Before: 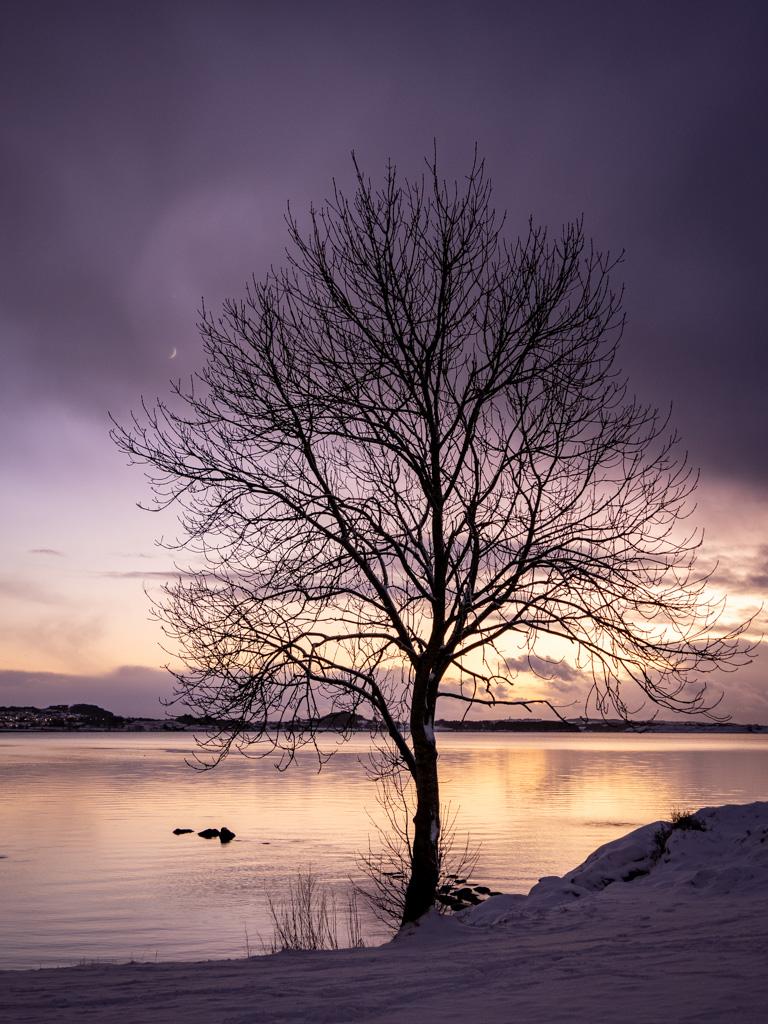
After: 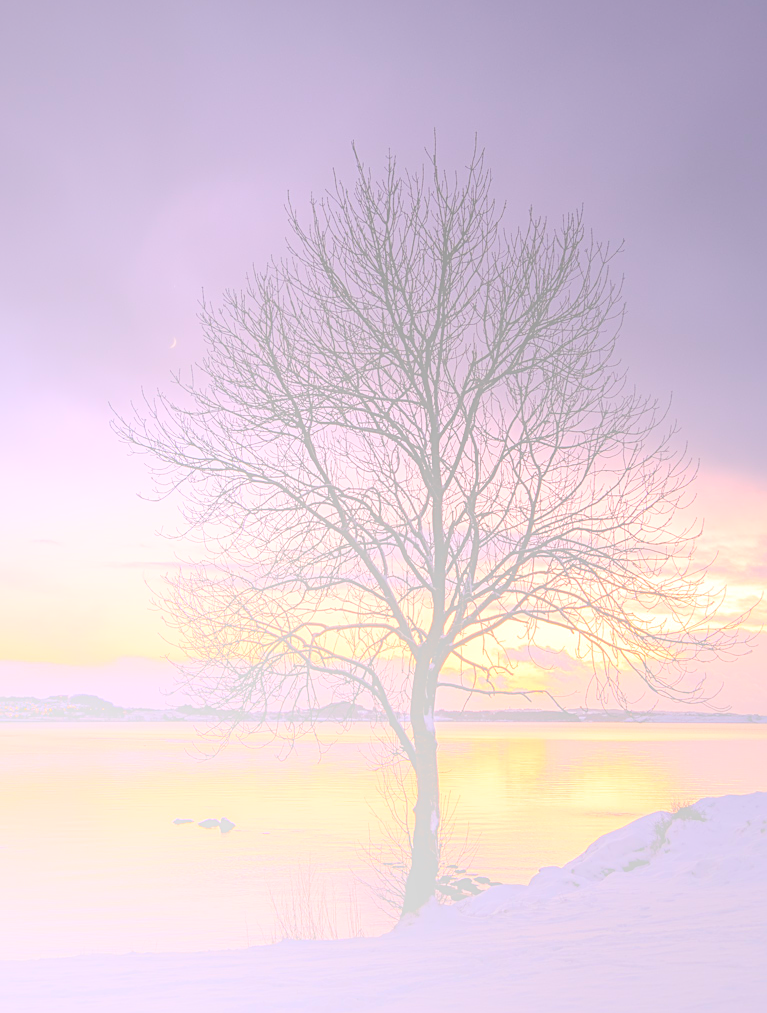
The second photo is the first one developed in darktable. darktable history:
crop: top 1.049%, right 0.001%
bloom: size 70%, threshold 25%, strength 70%
exposure: exposure 0.2 EV, compensate highlight preservation false
sharpen: on, module defaults
